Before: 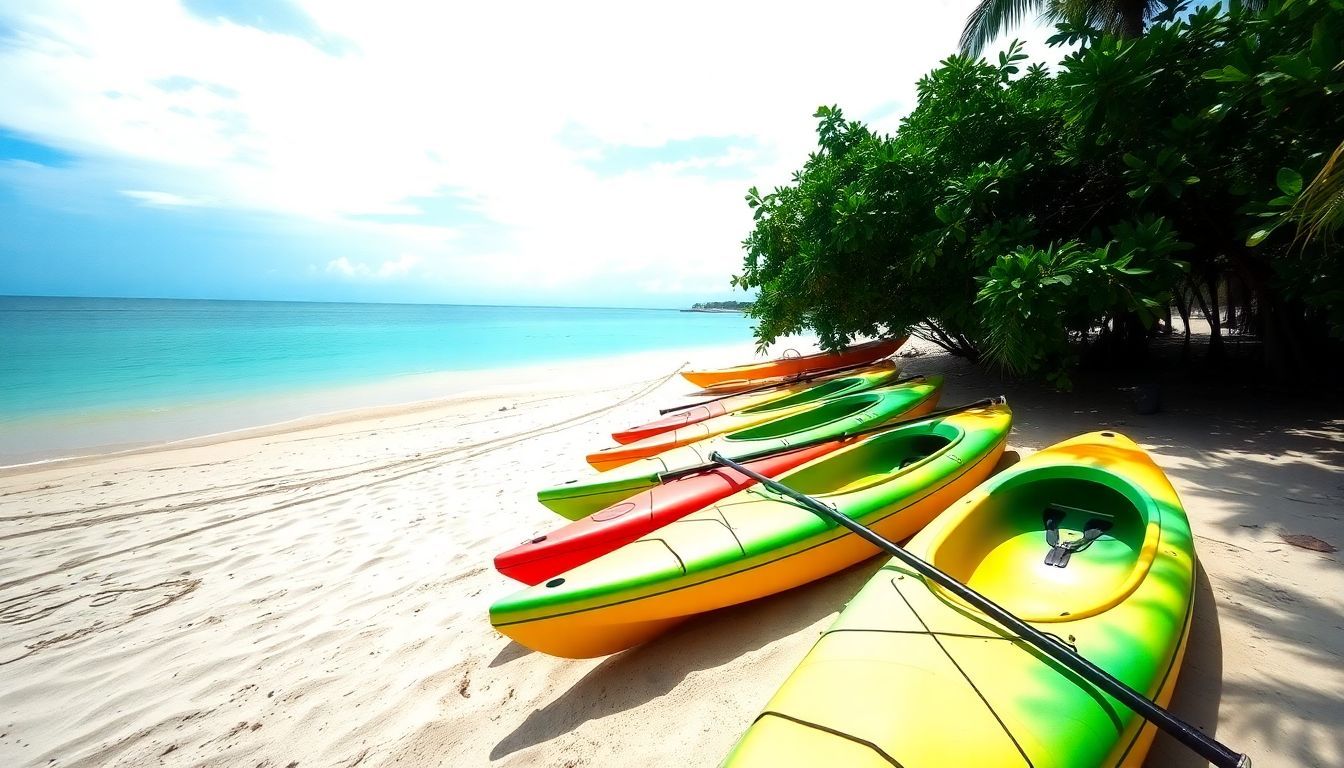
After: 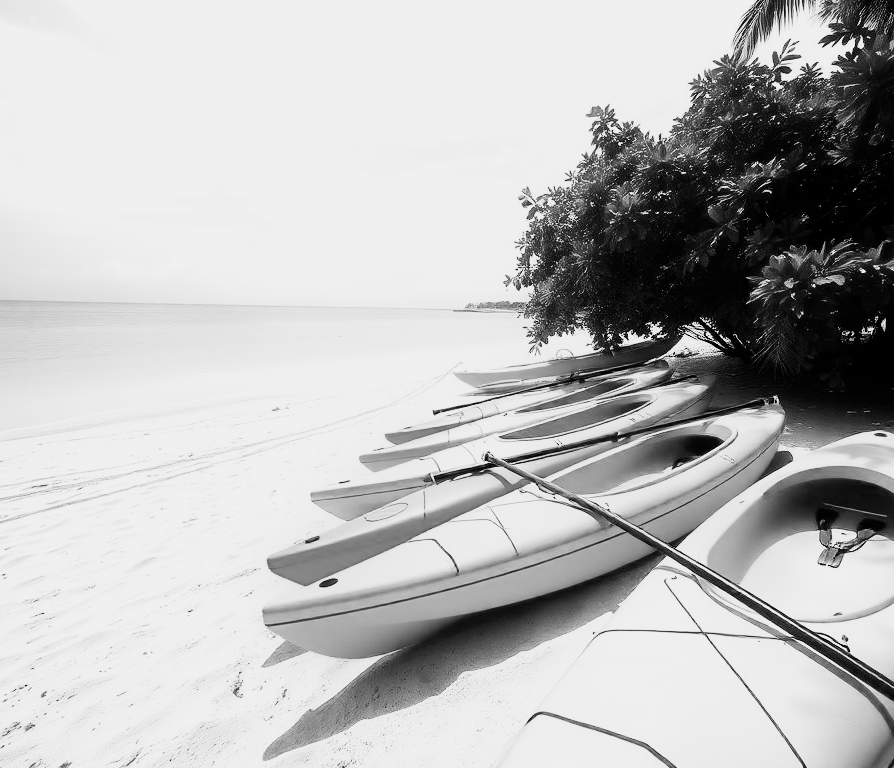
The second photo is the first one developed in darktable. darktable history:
monochrome: on, module defaults
crop: left 16.899%, right 16.556%
sigmoid: contrast 1.54, target black 0
exposure: exposure 0.722 EV, compensate highlight preservation false
